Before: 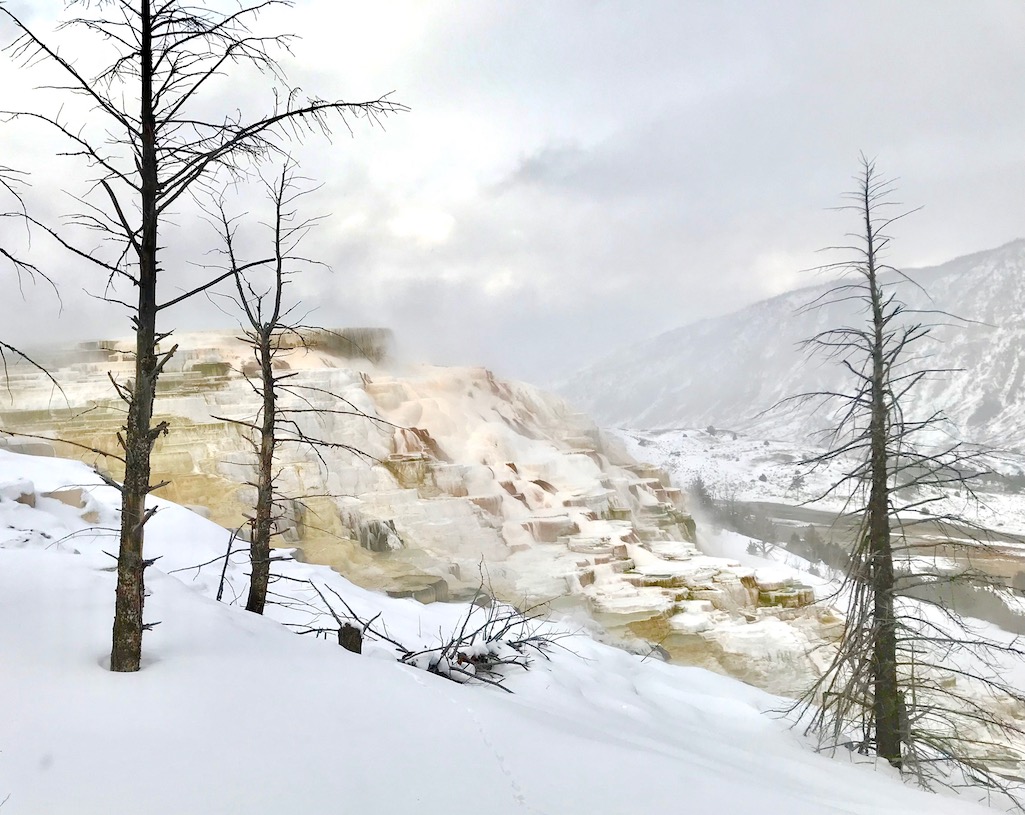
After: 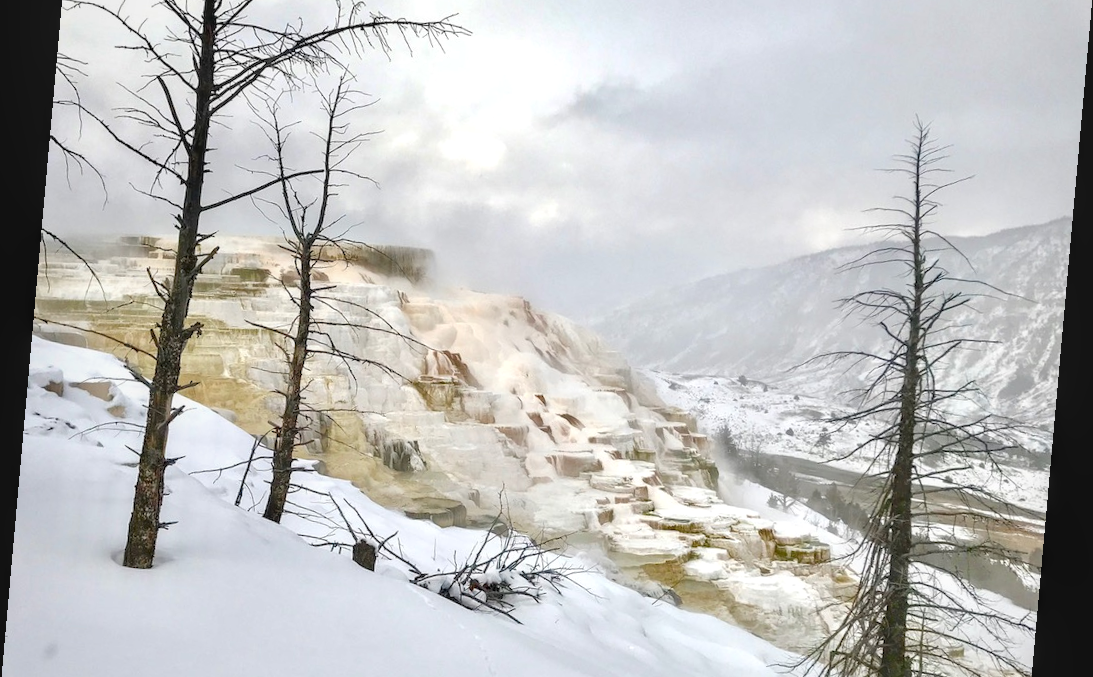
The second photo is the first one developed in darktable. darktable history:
rotate and perspective: rotation 5.12°, automatic cropping off
crop and rotate: top 12.5%, bottom 12.5%
local contrast: on, module defaults
